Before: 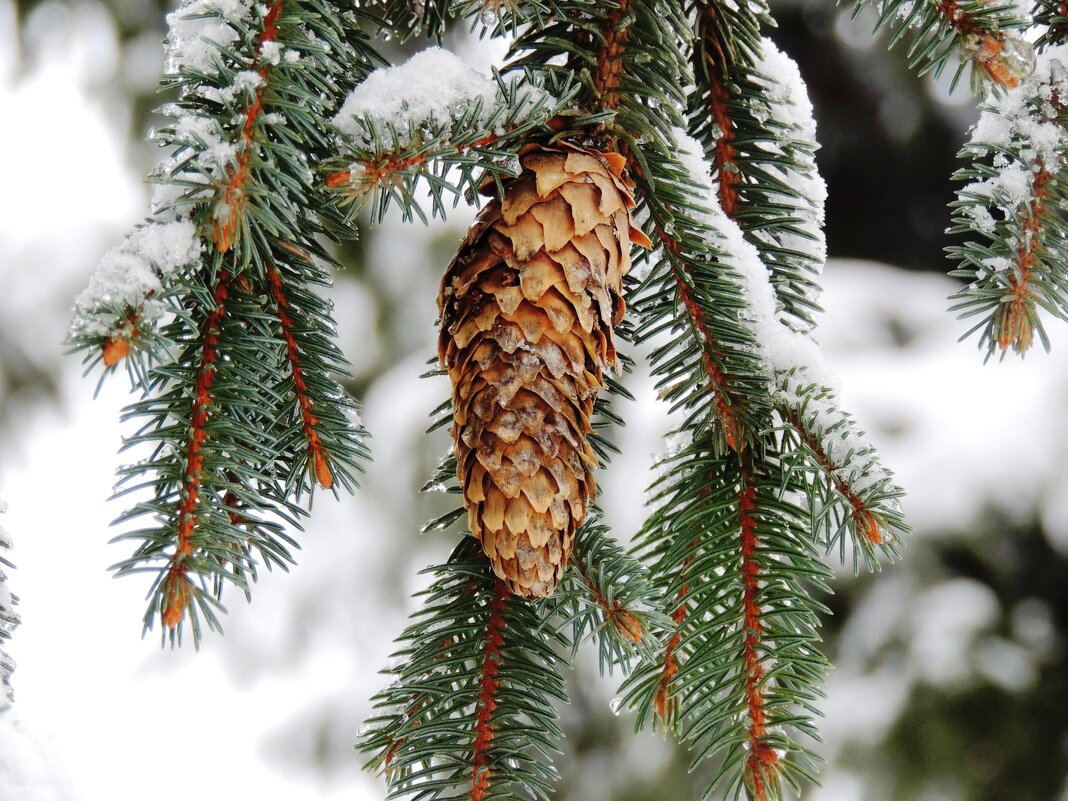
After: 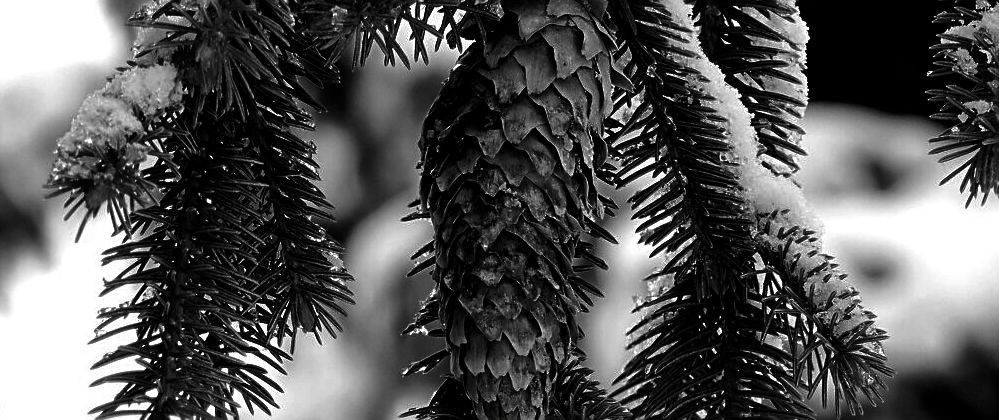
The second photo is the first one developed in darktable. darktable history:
exposure: compensate highlight preservation false
color zones: curves: ch0 [(0, 0.48) (0.209, 0.398) (0.305, 0.332) (0.429, 0.493) (0.571, 0.5) (0.714, 0.5) (0.857, 0.5) (1, 0.48)]; ch1 [(0, 0.736) (0.143, 0.625) (0.225, 0.371) (0.429, 0.256) (0.571, 0.241) (0.714, 0.213) (0.857, 0.48) (1, 0.736)]; ch2 [(0, 0.448) (0.143, 0.498) (0.286, 0.5) (0.429, 0.5) (0.571, 0.5) (0.714, 0.5) (0.857, 0.5) (1, 0.448)]
sharpen: on, module defaults
contrast brightness saturation: contrast 0.016, brightness -0.996, saturation -0.994
crop: left 1.762%, top 19.668%, right 4.665%, bottom 27.835%
